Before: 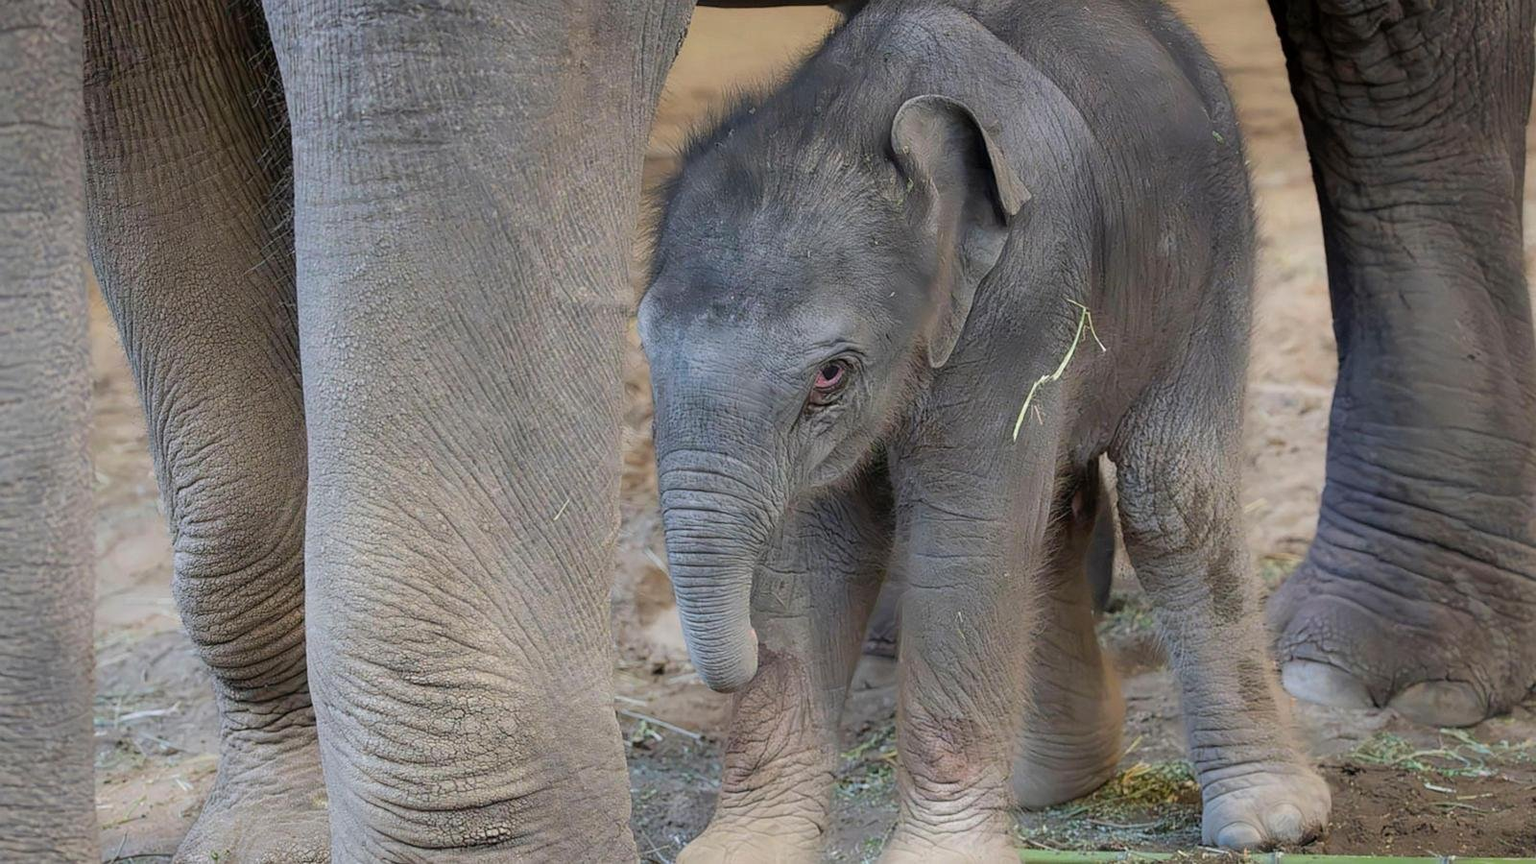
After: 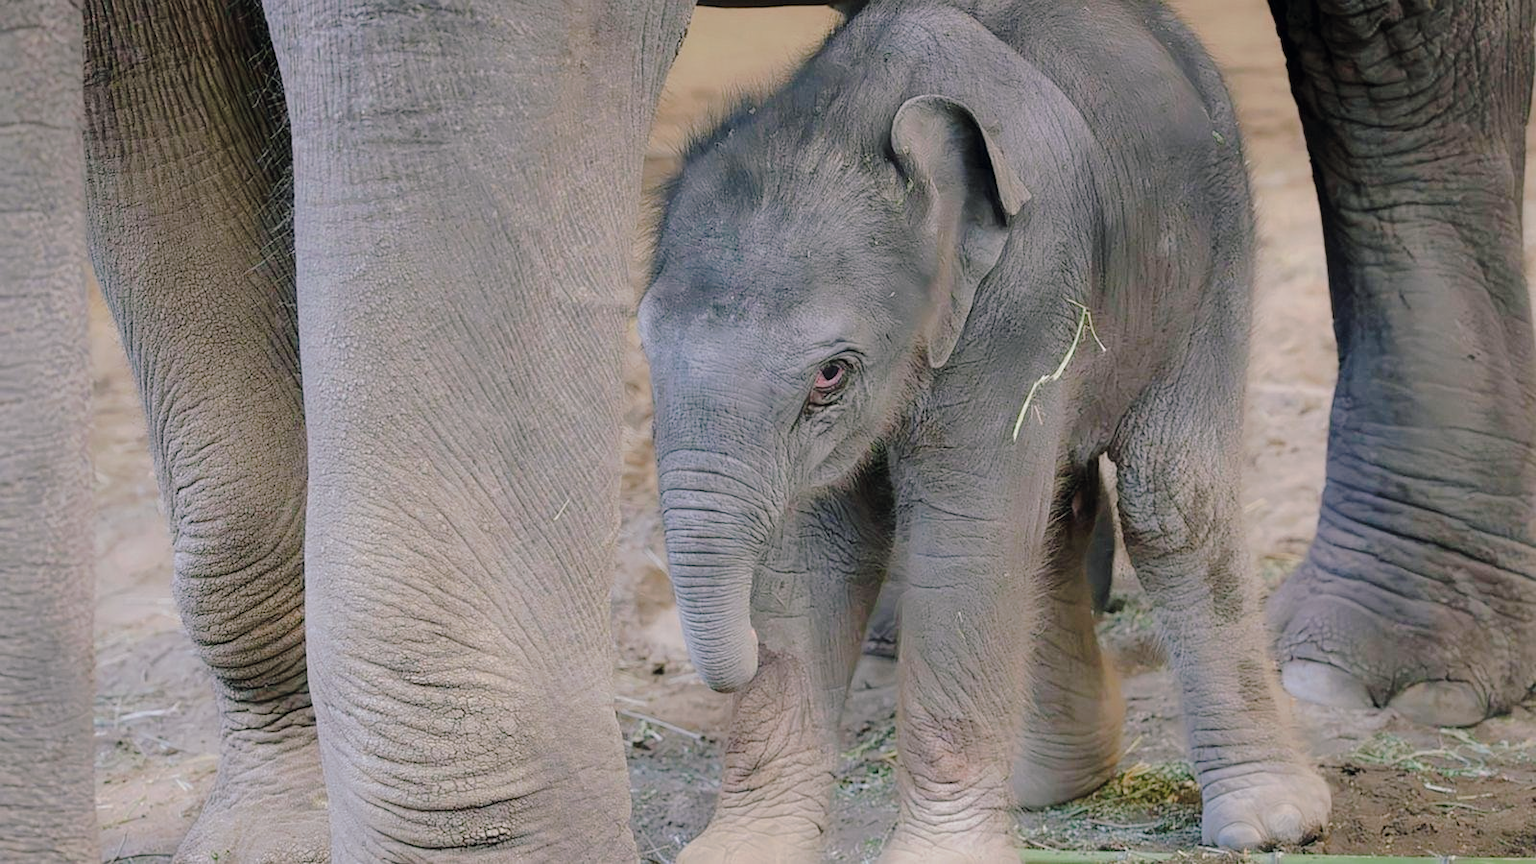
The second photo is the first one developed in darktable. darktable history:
tone curve: curves: ch0 [(0, 0) (0.003, 0.004) (0.011, 0.01) (0.025, 0.025) (0.044, 0.042) (0.069, 0.064) (0.1, 0.093) (0.136, 0.13) (0.177, 0.182) (0.224, 0.241) (0.277, 0.322) (0.335, 0.409) (0.399, 0.482) (0.468, 0.551) (0.543, 0.606) (0.623, 0.672) (0.709, 0.73) (0.801, 0.81) (0.898, 0.885) (1, 1)], preserve colors none
color look up table: target L [94.89, 89.03, 89.4, 84.5, 76.74, 72.17, 67.07, 58.82, 49.13, 39.31, 39.58, 22.95, 3.731, 200.98, 82.23, 76.11, 62.26, 59.24, 57.97, 50.18, 51.62, 42.1, 41.63, 30.79, 27.72, 21.38, 95.11, 74.68, 73.37, 63.22, 68.85, 59.03, 55.67, 57.9, 45.87, 39.78, 48.4, 42.2, 37.39, 25.29, 25.38, 15.21, 3.038, 87.97, 68.94, 59.62, 62.18, 48.63, 33.53], target a [-8.287, -28.96, -32.21, -57.85, -6.52, -9.552, -23.22, -66.99, -27.31, -29.4, -36.68, -22.84, -5.569, 0, 8.685, 36.12, 46.85, 14.58, 70.56, 32.93, 73.71, 33.07, 68.52, 5.746, -0.575, 34.03, 3.578, 24.28, 40.14, 39.1, 66.07, 7.65, 78.74, 52.55, 32.79, 6.433, 32.39, 59.51, 61.15, 8.026, 31.59, 26.58, 7.816, -43.38, -20.73, 4.53, -43.81, -24.38, -13.57], target b [32.69, 52.84, 17.28, 21.34, 30.93, 2.346, 60.86, 48.65, 18.53, 35.05, 26.36, 19.28, 2.624, -0.001, 71.62, 7.758, 54.19, 16.36, 33.35, 25.34, 18.46, 45.03, 51.48, 2.699, 29.38, 23.88, -3.944, -30.12, -31.66, -9.566, -36.51, -54.82, -18.73, -55.61, -36.09, -50.43, -65.71, -51.08, -1.852, -22.8, -64.96, -47.54, -14.47, -13.8, -33.76, -21.01, -2.921, -20.11, -2.481], num patches 49
